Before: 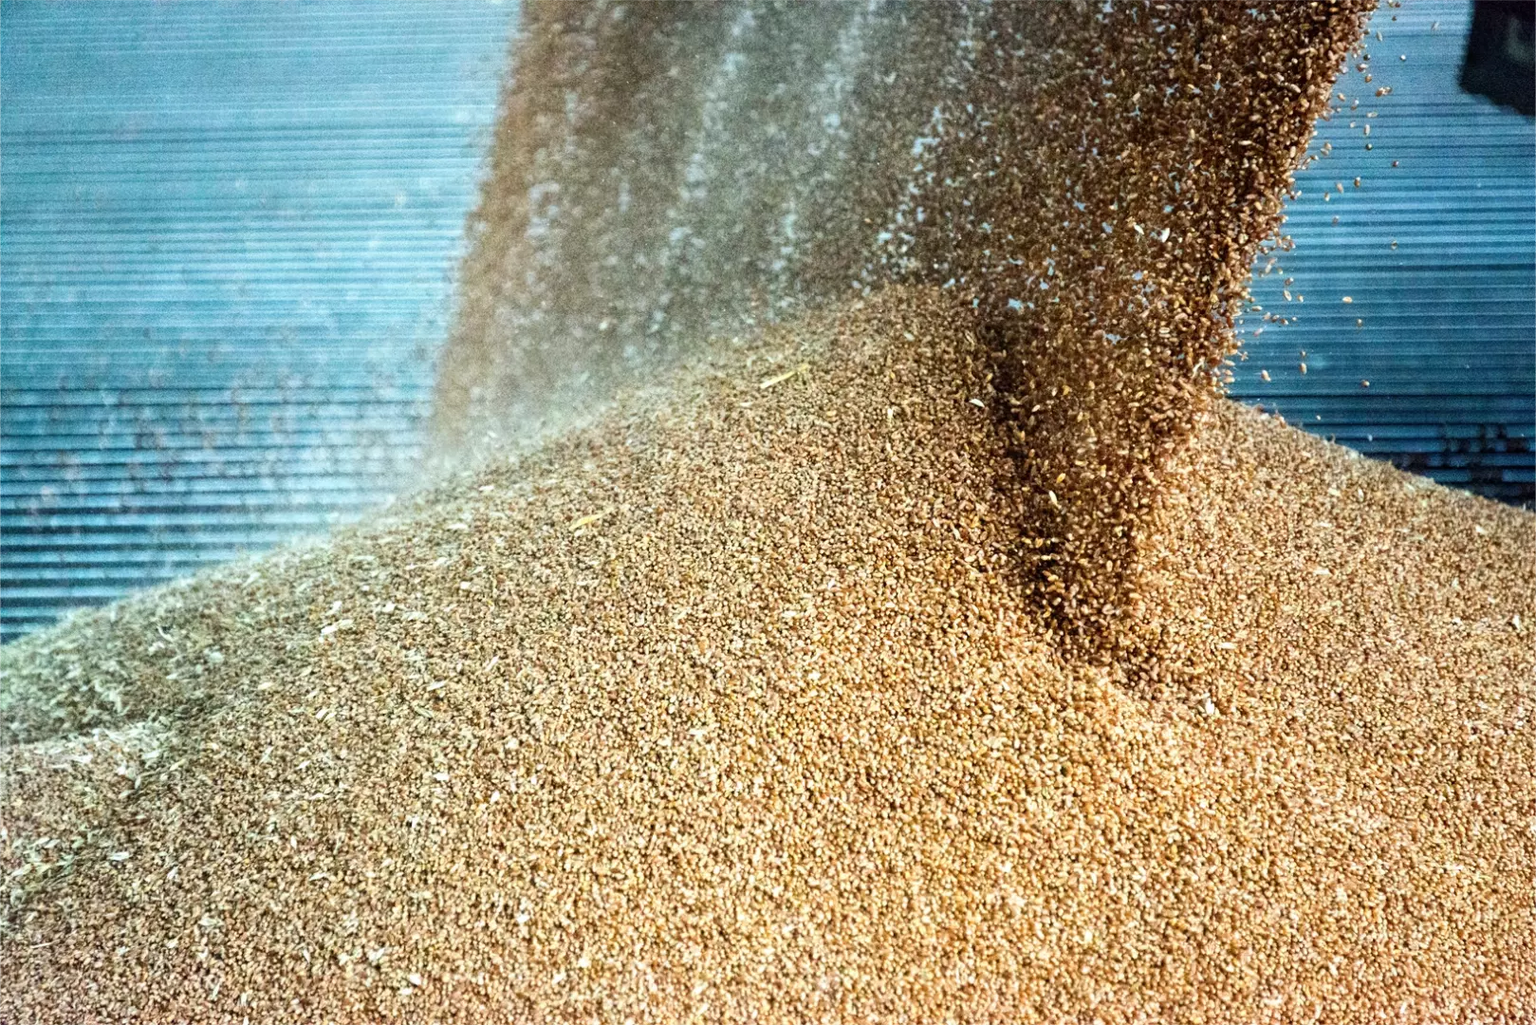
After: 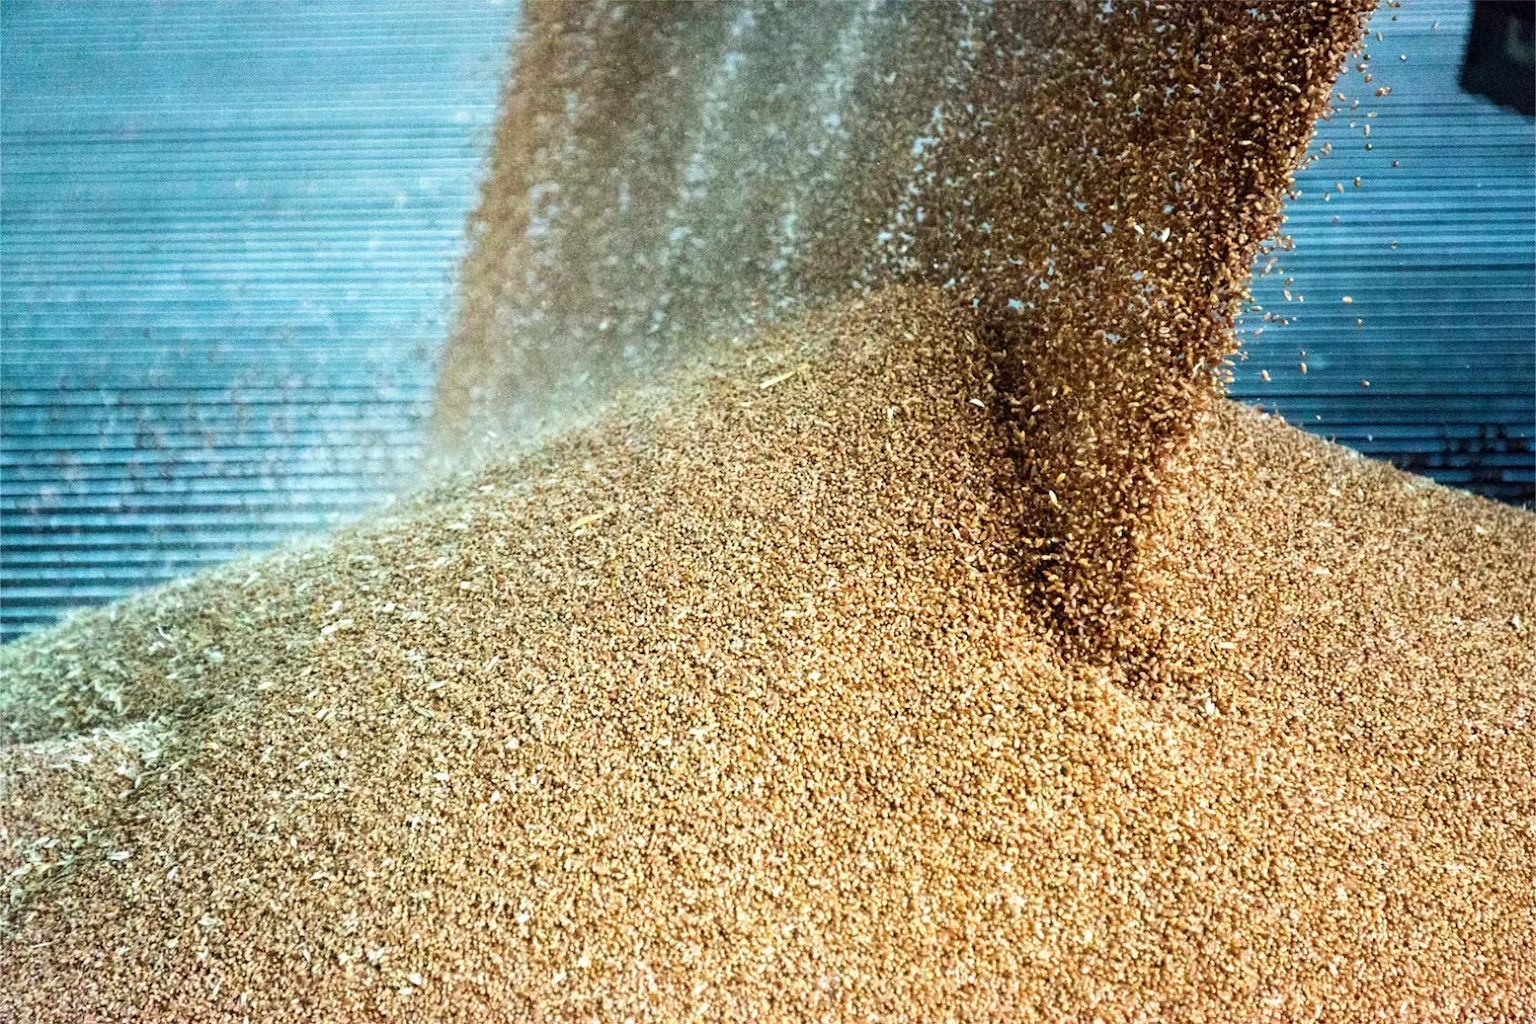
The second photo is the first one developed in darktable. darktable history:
velvia: strength 15.07%
